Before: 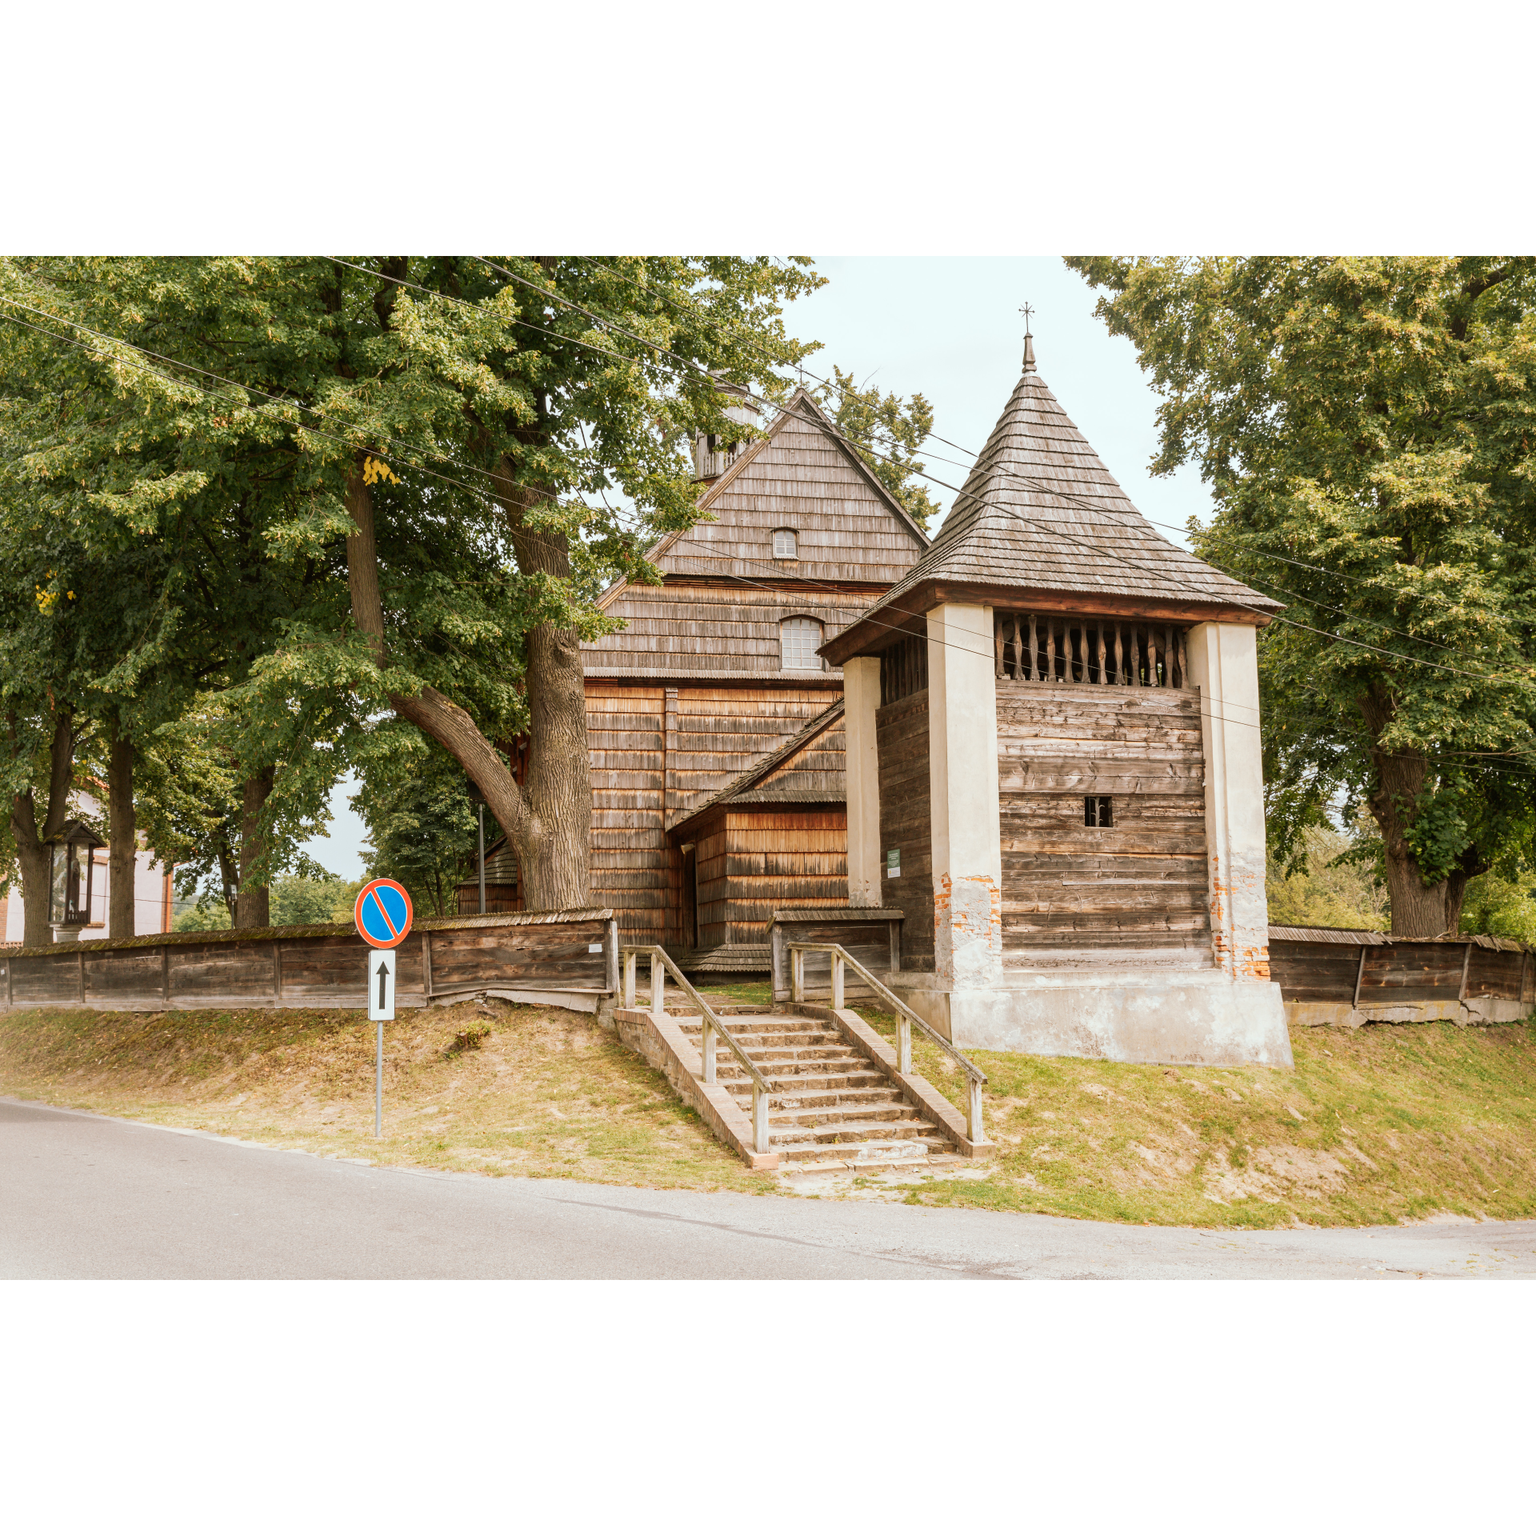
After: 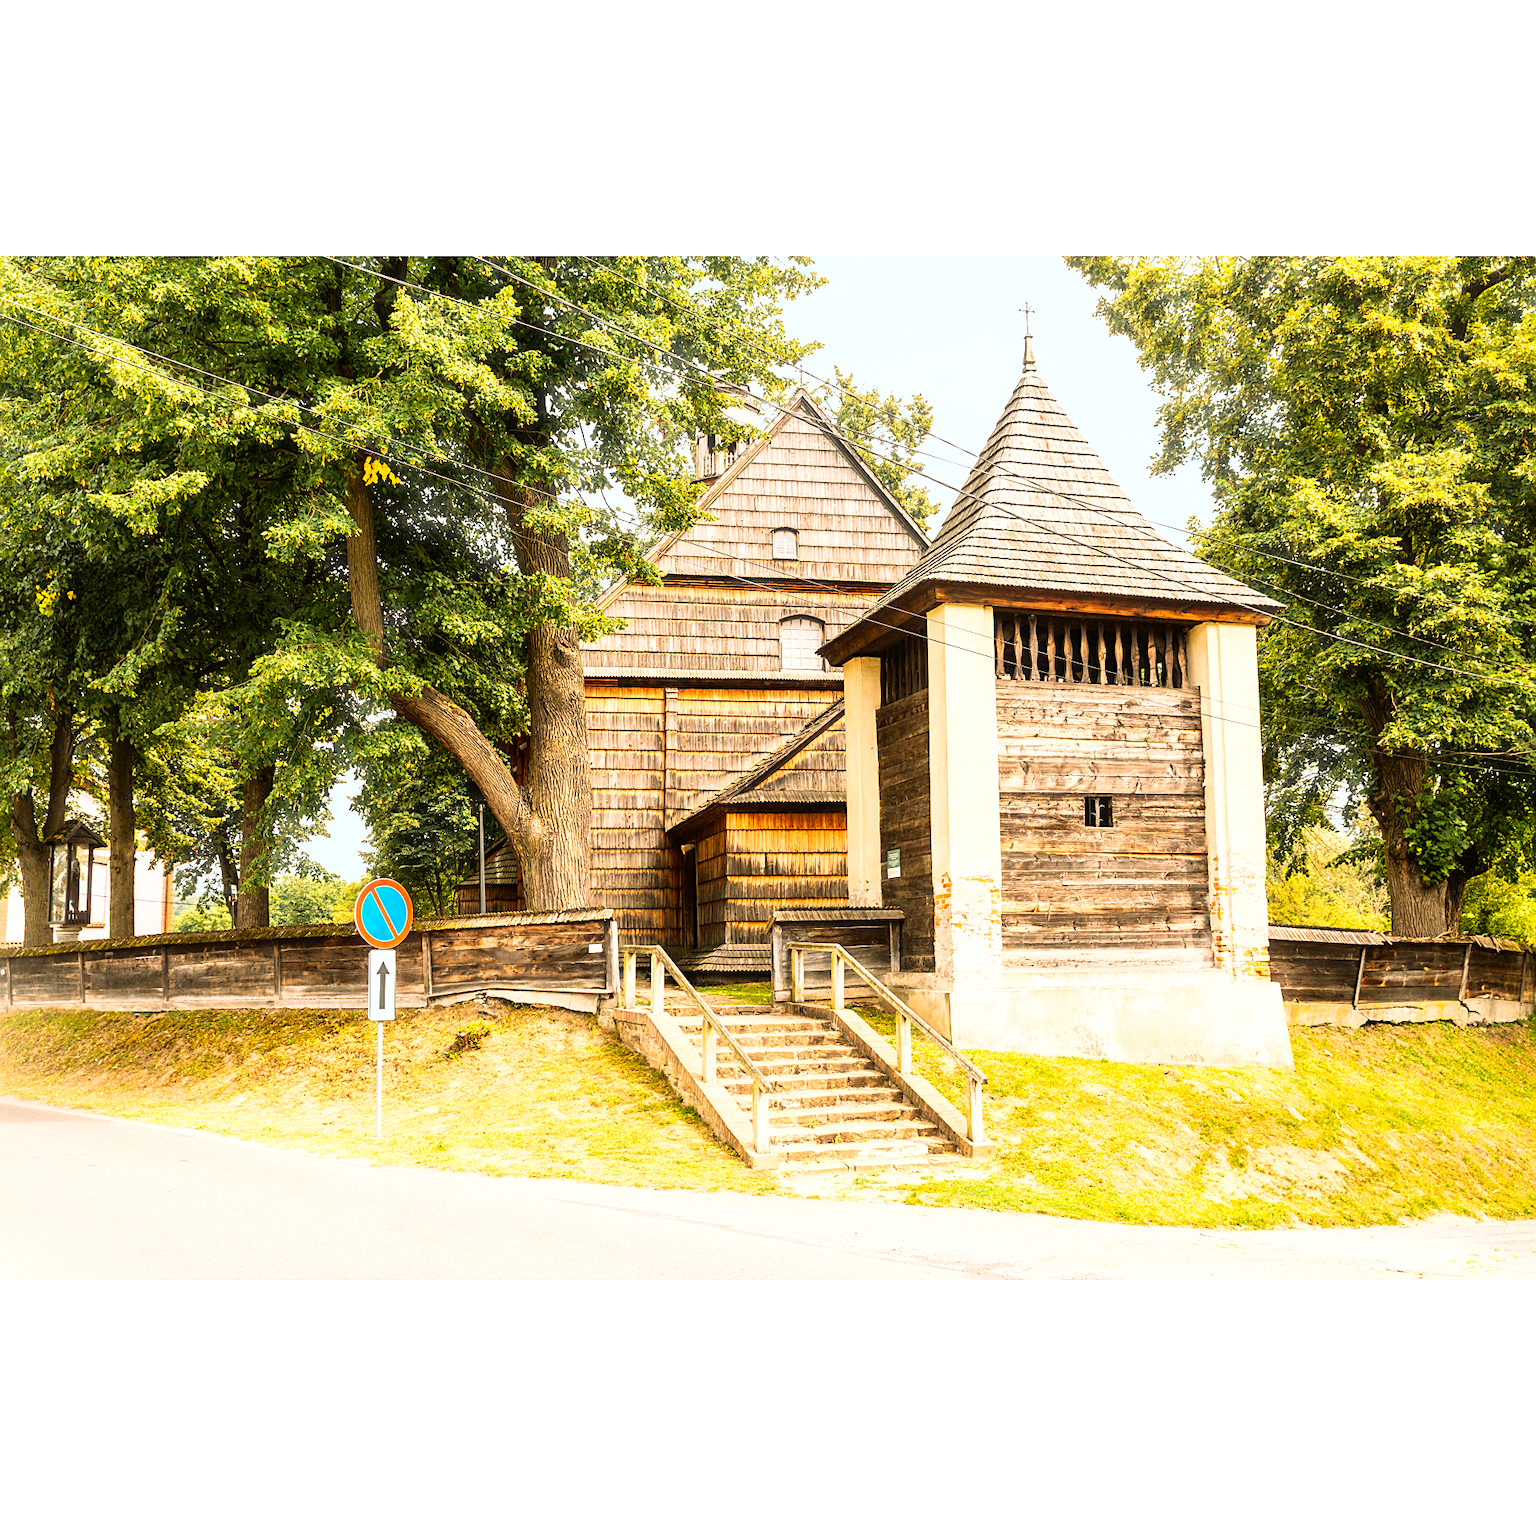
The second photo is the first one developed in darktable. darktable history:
sharpen: on, module defaults
haze removal: strength -0.087, distance 0.351, compatibility mode true, adaptive false
color balance rgb: perceptual saturation grading › global saturation 30.995%, perceptual brilliance grading › global brilliance 15.339%, perceptual brilliance grading › shadows -35.39%, global vibrance 20%
base curve: curves: ch0 [(0, 0) (0.008, 0.007) (0.022, 0.029) (0.048, 0.089) (0.092, 0.197) (0.191, 0.399) (0.275, 0.534) (0.357, 0.65) (0.477, 0.78) (0.542, 0.833) (0.799, 0.973) (1, 1)]
